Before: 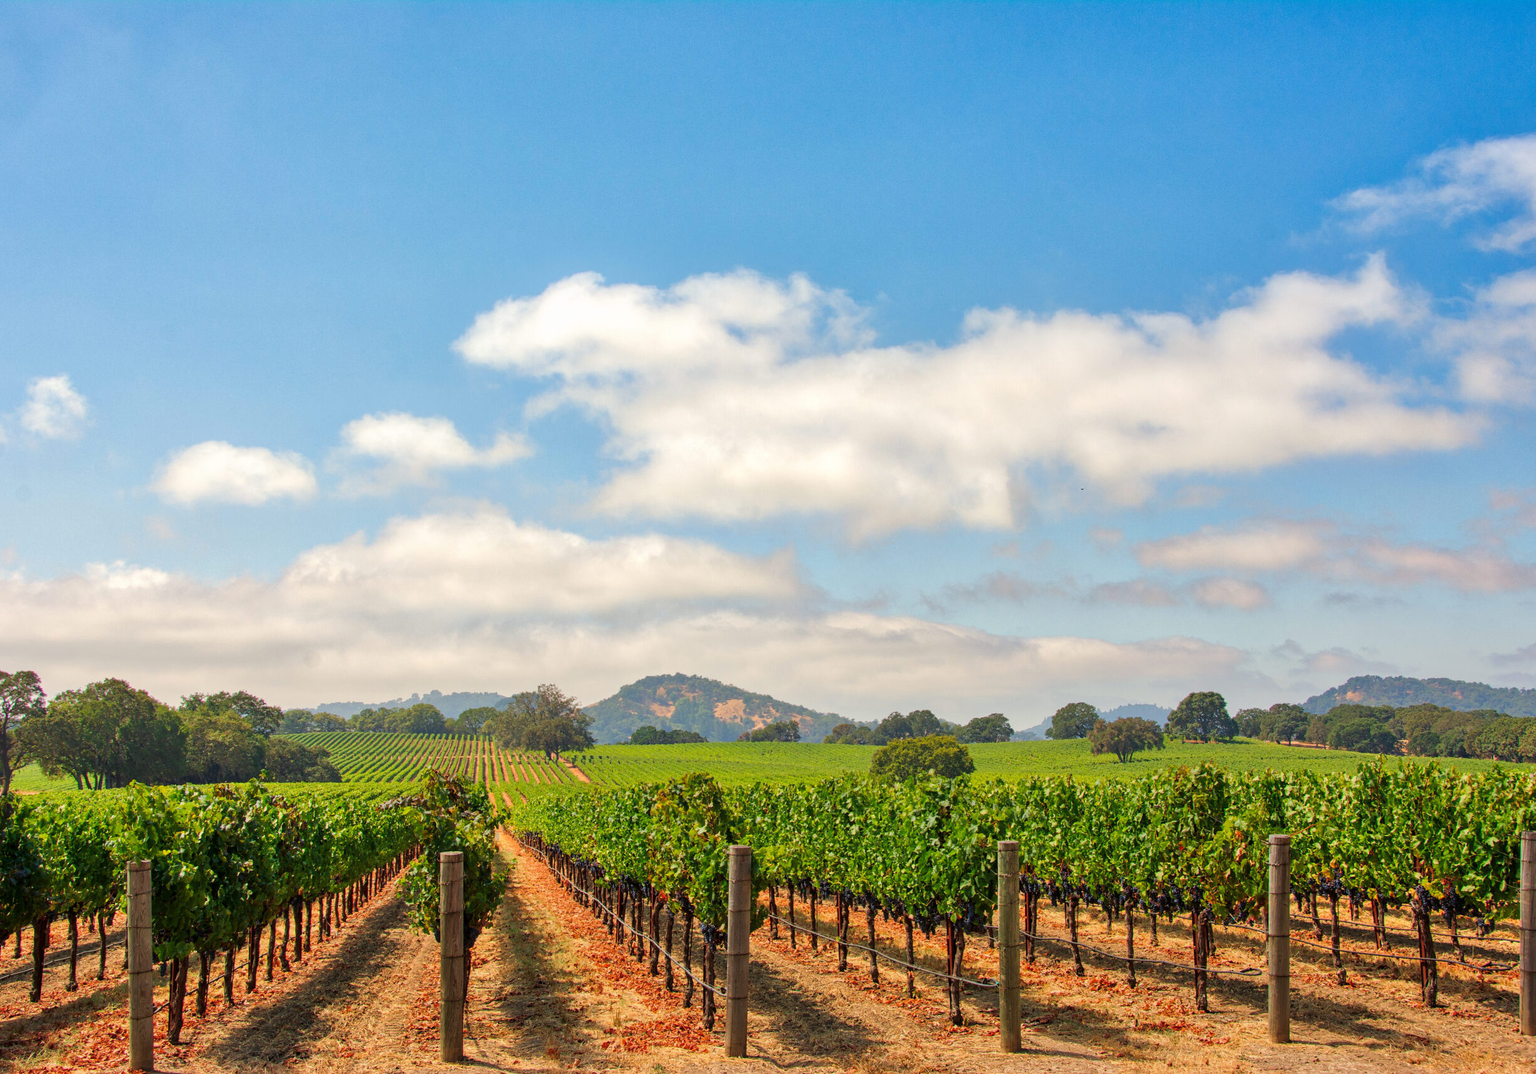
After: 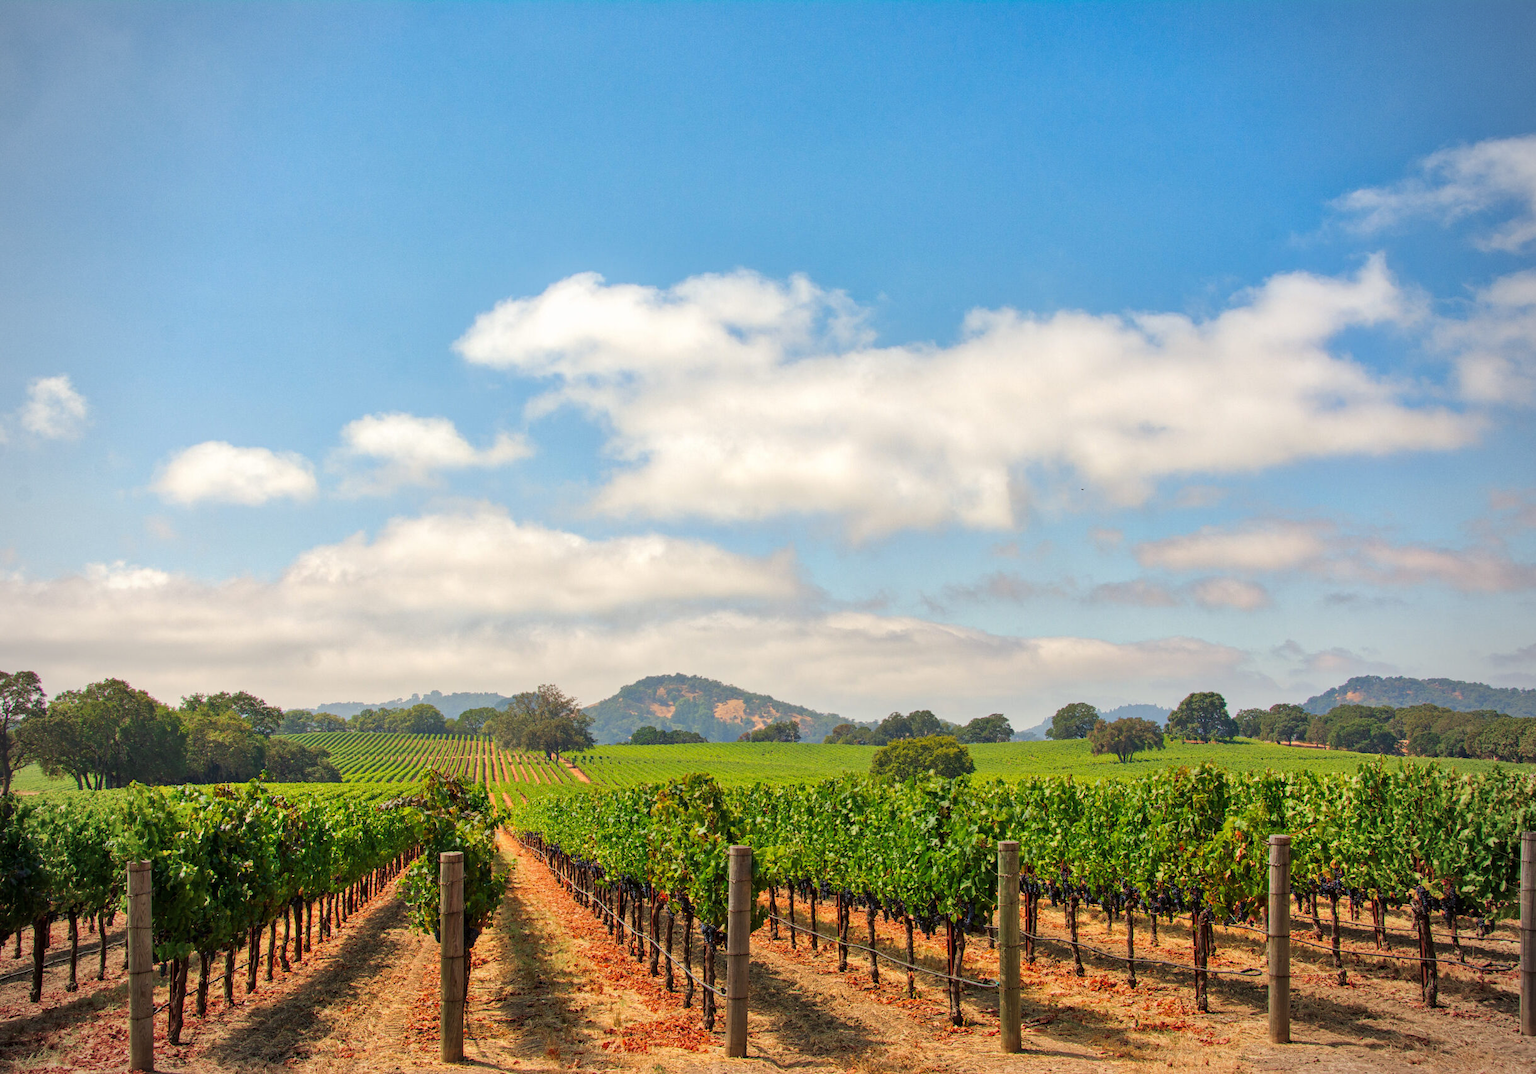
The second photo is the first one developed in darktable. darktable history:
vignetting: fall-off radius 61.23%
